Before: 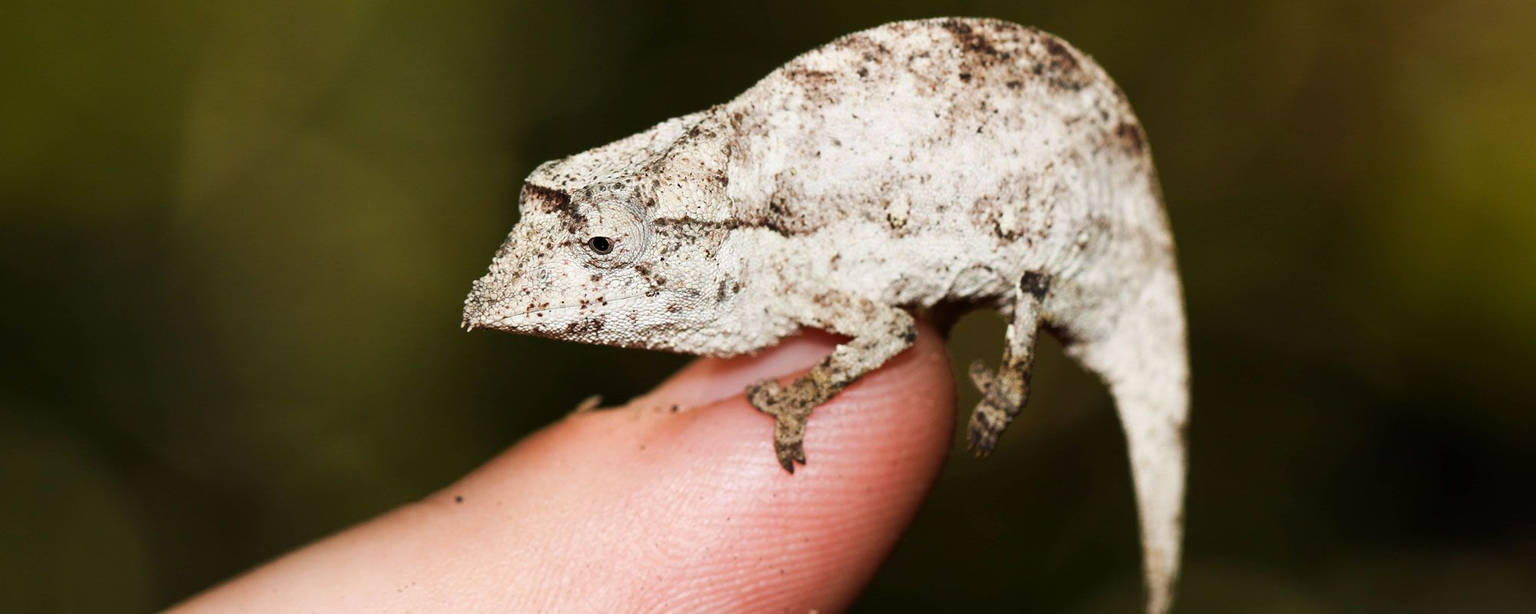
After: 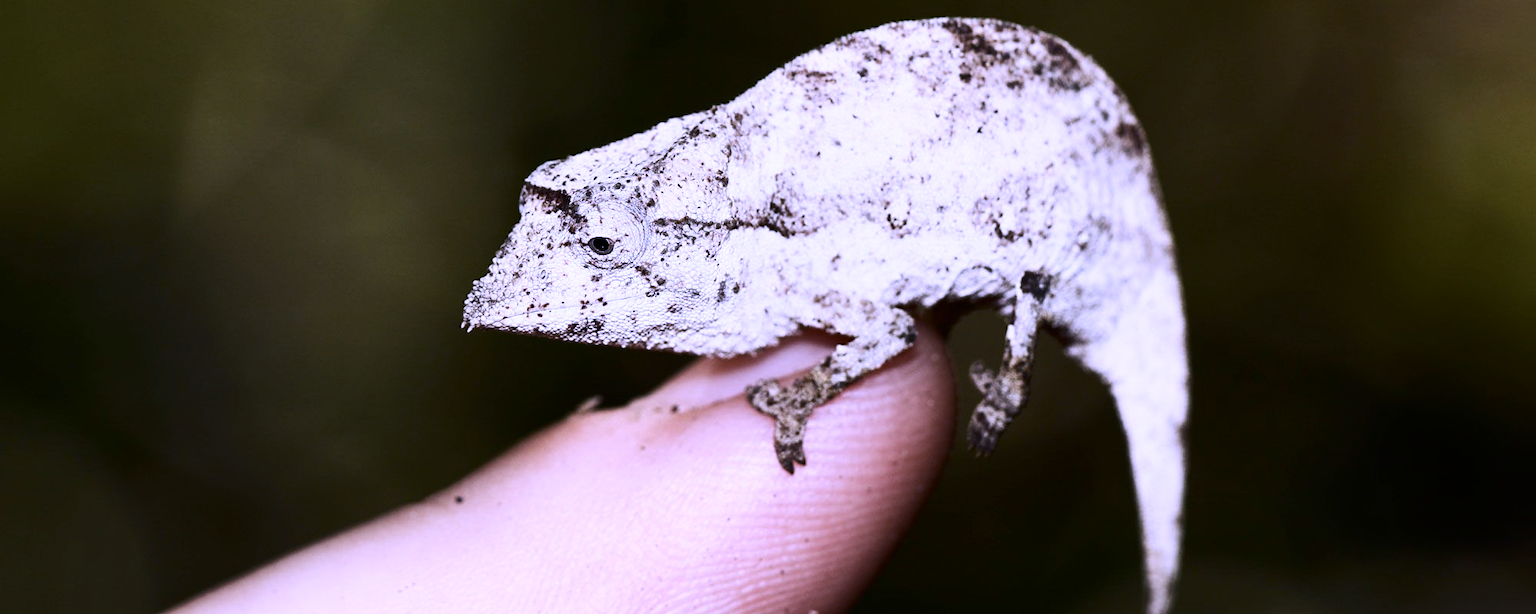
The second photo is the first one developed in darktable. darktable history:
white balance: red 0.98, blue 1.61
contrast brightness saturation: contrast 0.25, saturation -0.31
